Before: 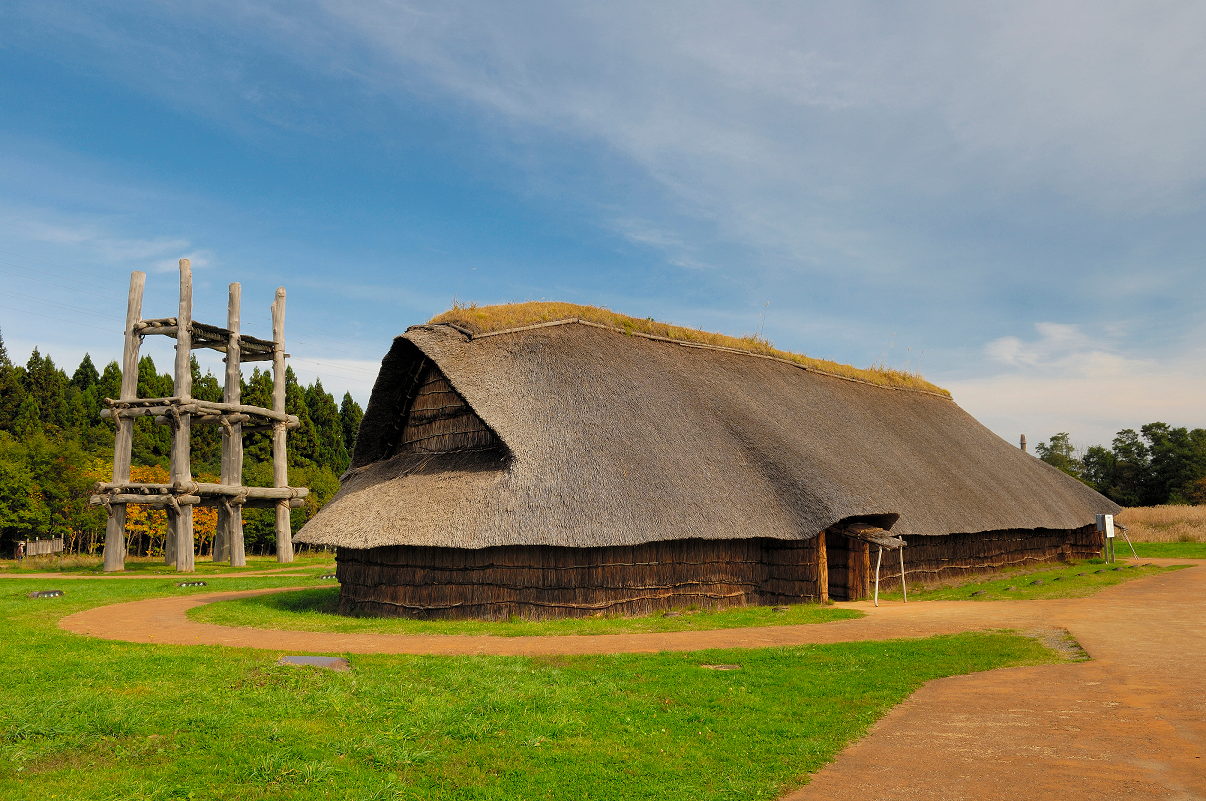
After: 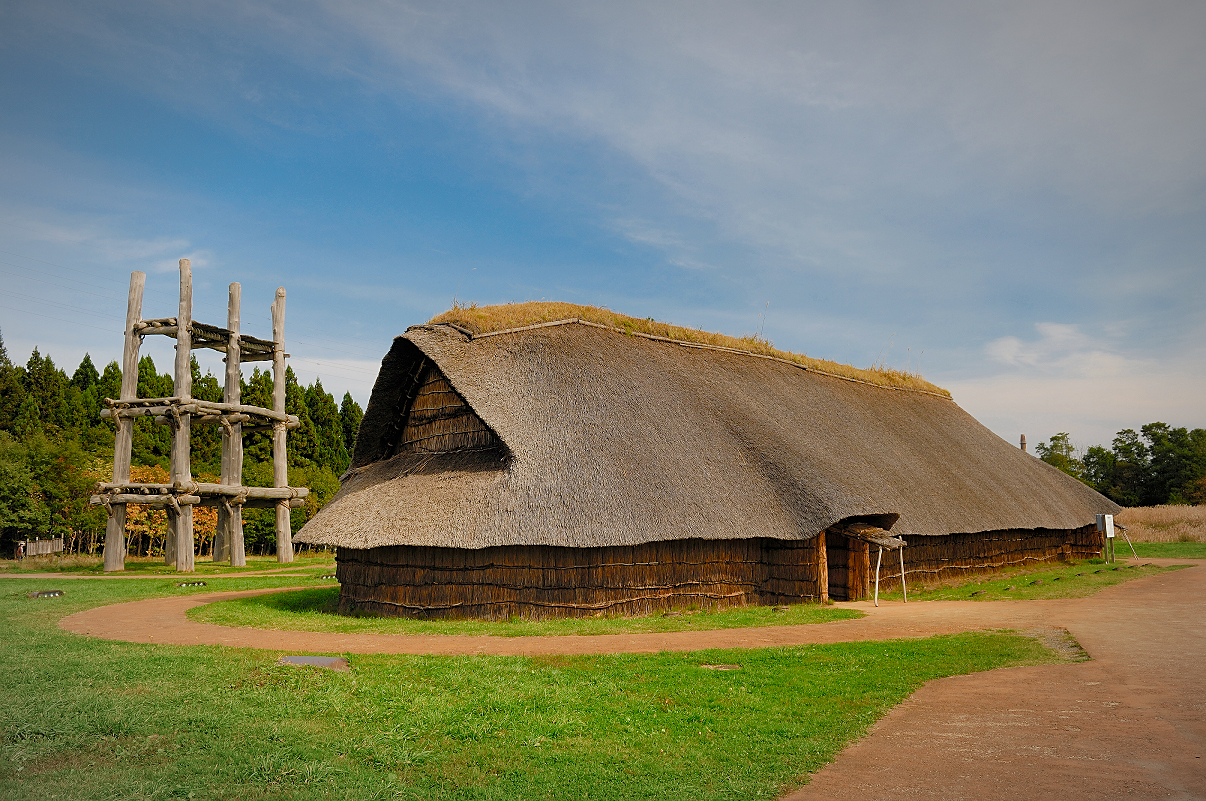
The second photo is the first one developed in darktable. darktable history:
vignetting: fall-off radius 70%, automatic ratio true
color balance rgb: shadows lift › chroma 1%, shadows lift › hue 113°, highlights gain › chroma 0.2%, highlights gain › hue 333°, perceptual saturation grading › global saturation 20%, perceptual saturation grading › highlights -50%, perceptual saturation grading › shadows 25%, contrast -10%
sharpen: radius 1.559, amount 0.373, threshold 1.271
